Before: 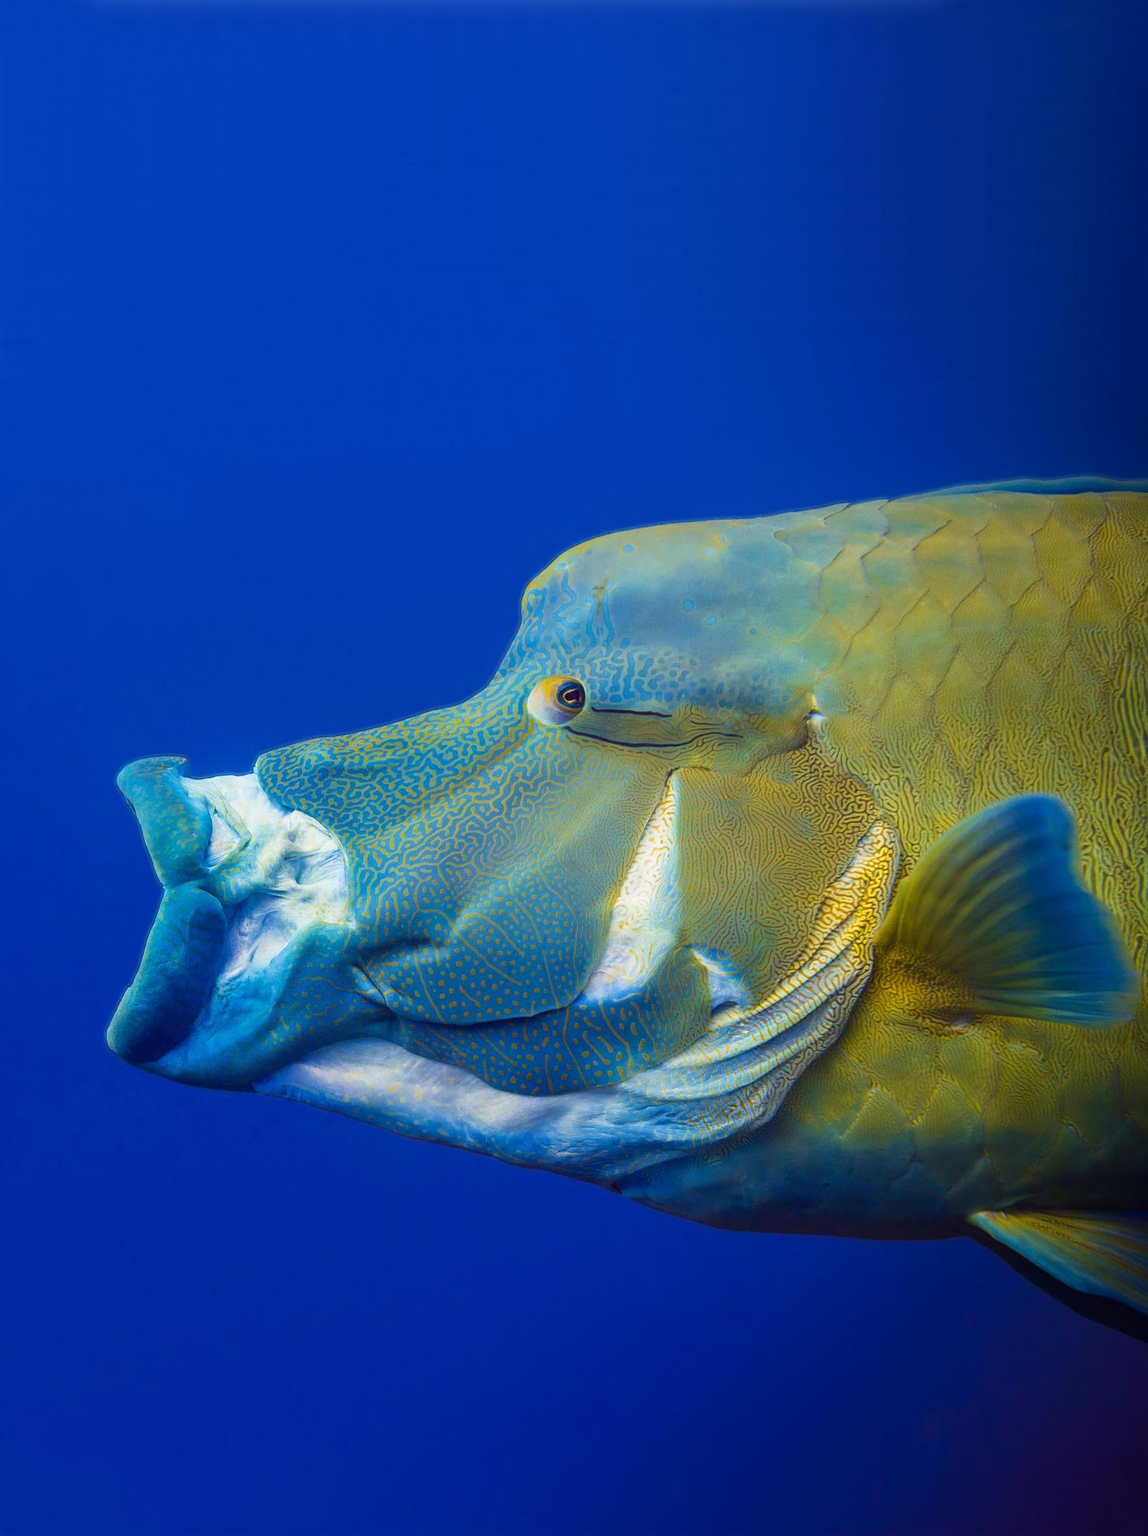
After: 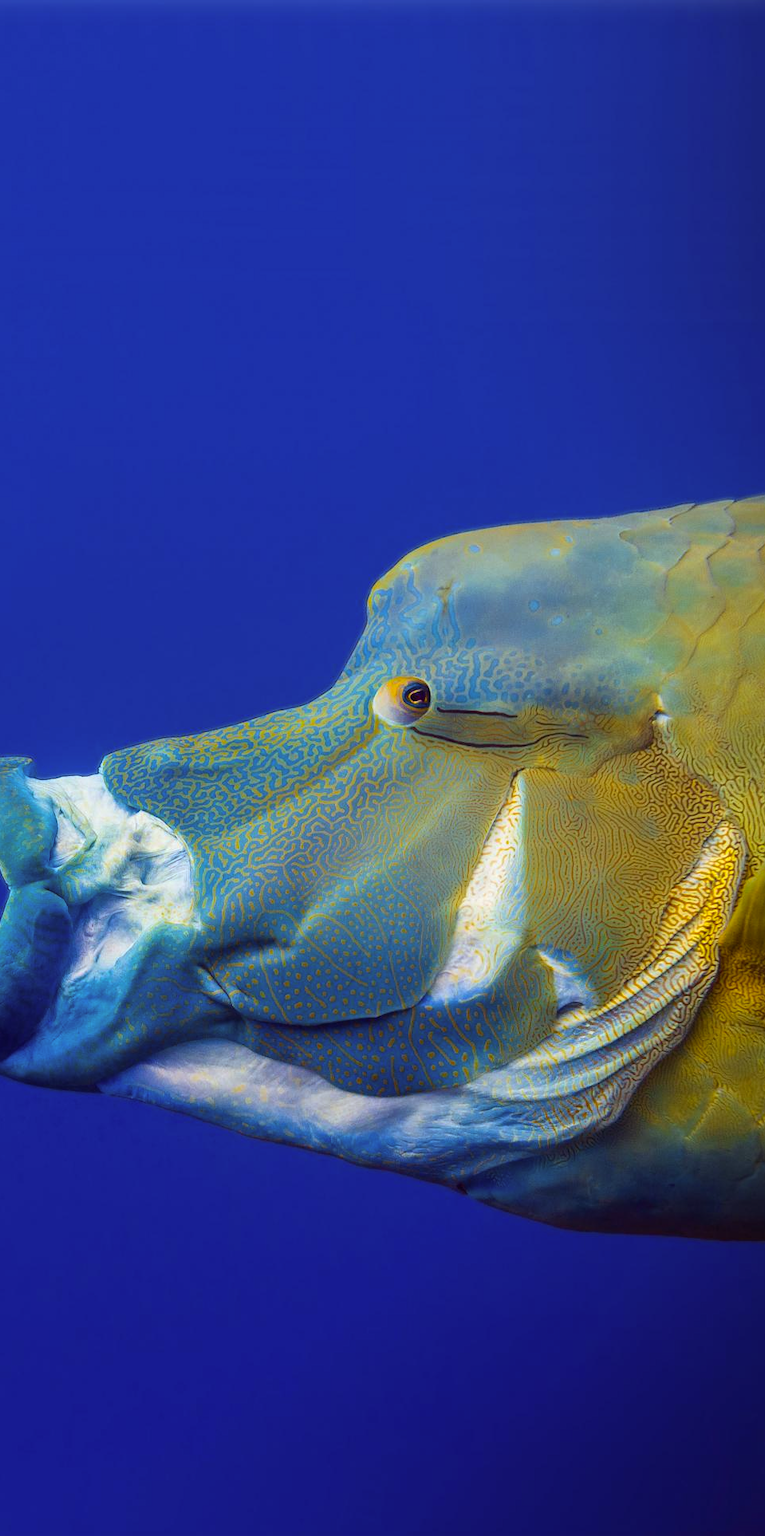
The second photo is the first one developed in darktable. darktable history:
crop and rotate: left 13.537%, right 19.796%
rgb levels: mode RGB, independent channels, levels [[0, 0.5, 1], [0, 0.521, 1], [0, 0.536, 1]]
